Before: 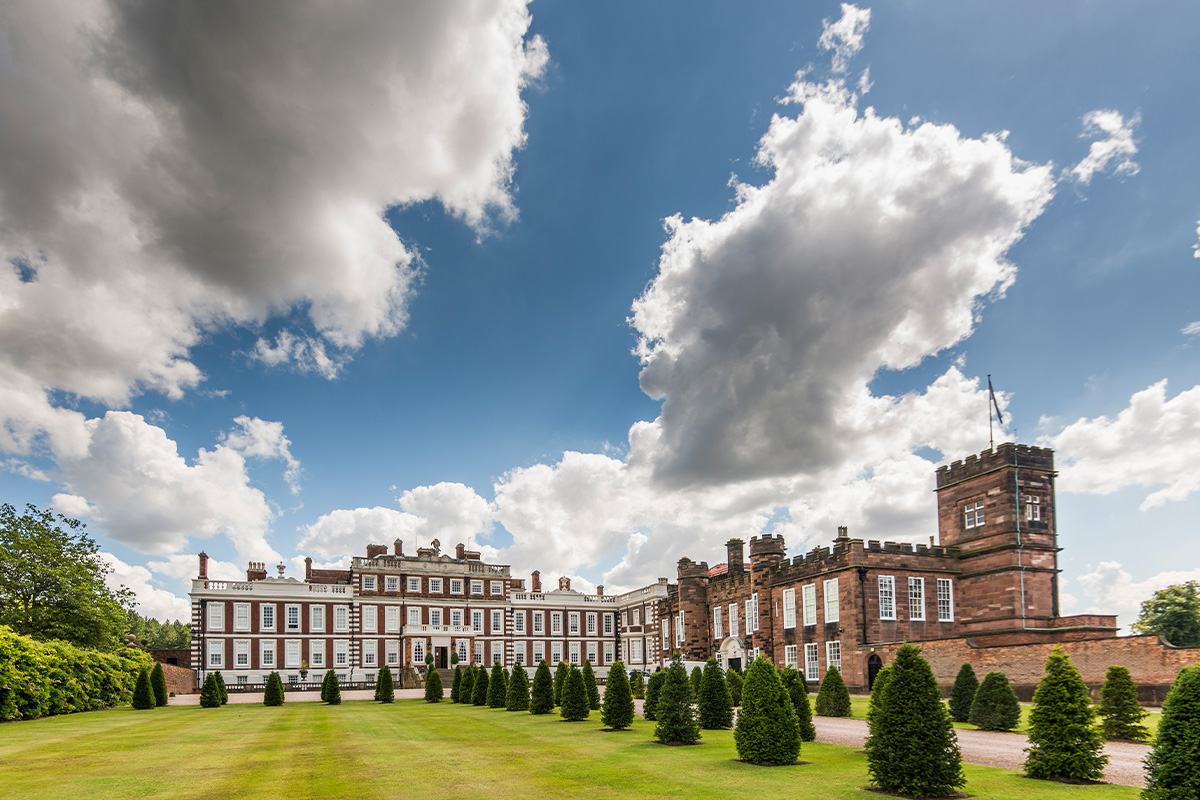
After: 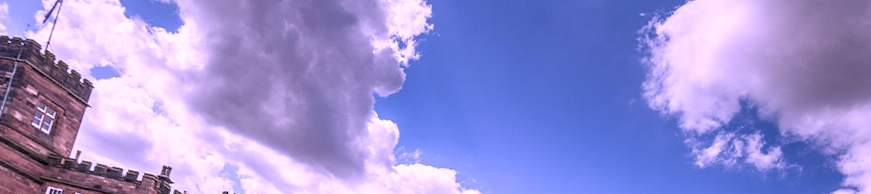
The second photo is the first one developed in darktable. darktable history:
crop and rotate: angle 16.12°, top 30.835%, bottom 35.653%
local contrast: on, module defaults
color calibration: output R [1.107, -0.012, -0.003, 0], output B [0, 0, 1.308, 0], illuminant custom, x 0.389, y 0.387, temperature 3838.64 K
shadows and highlights: shadows 12, white point adjustment 1.2, highlights -0.36, soften with gaussian
